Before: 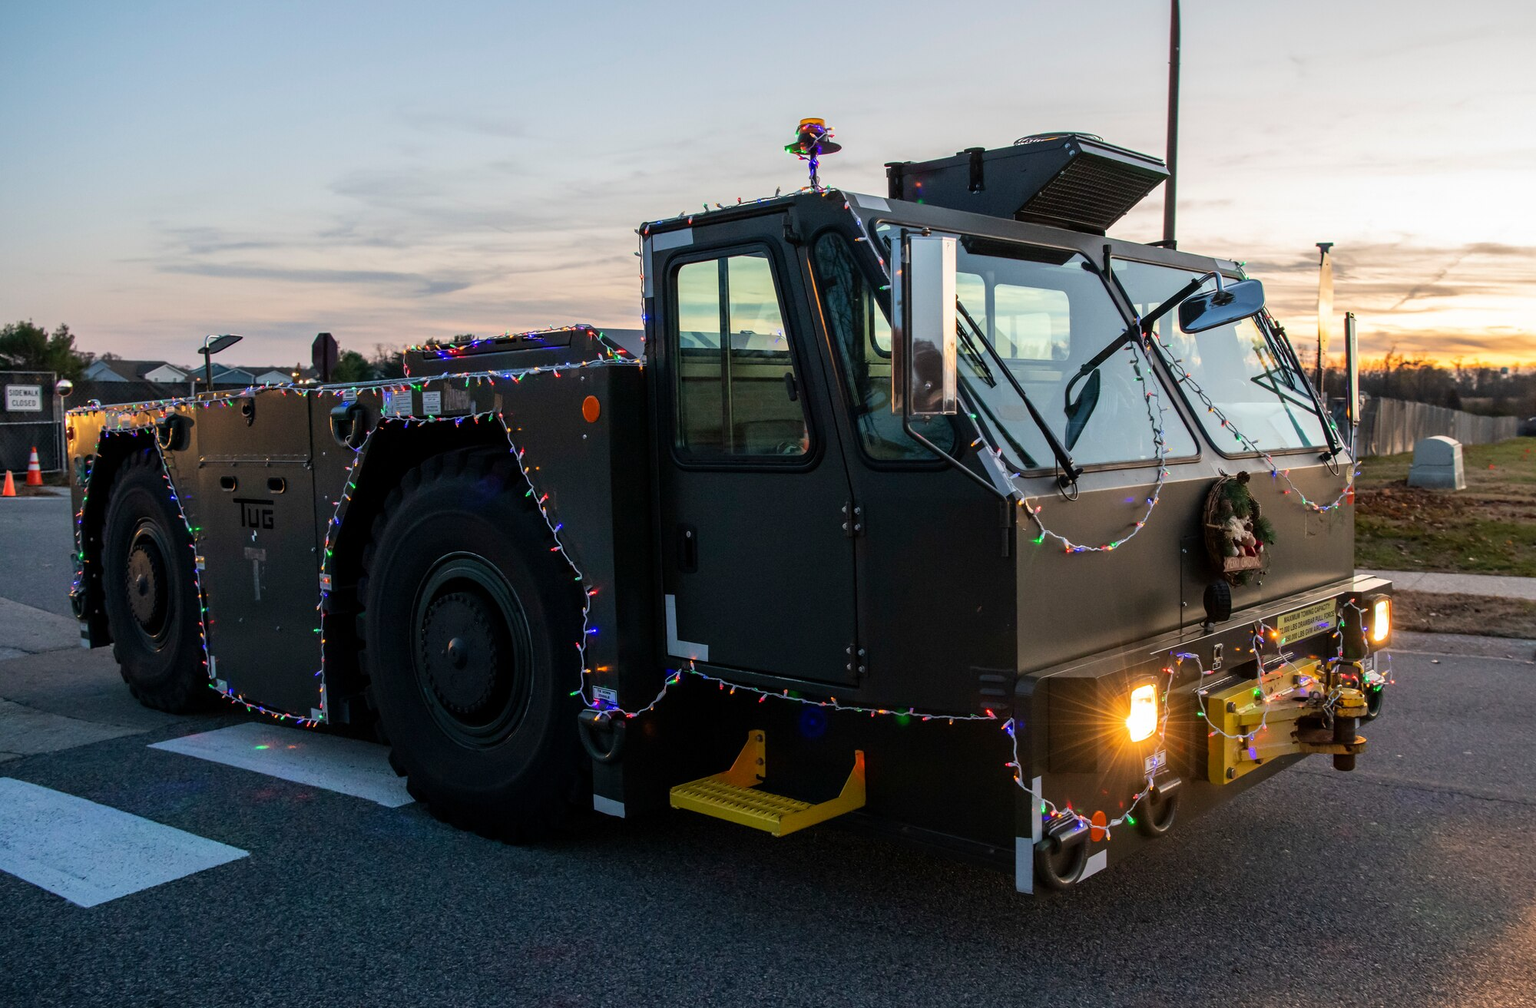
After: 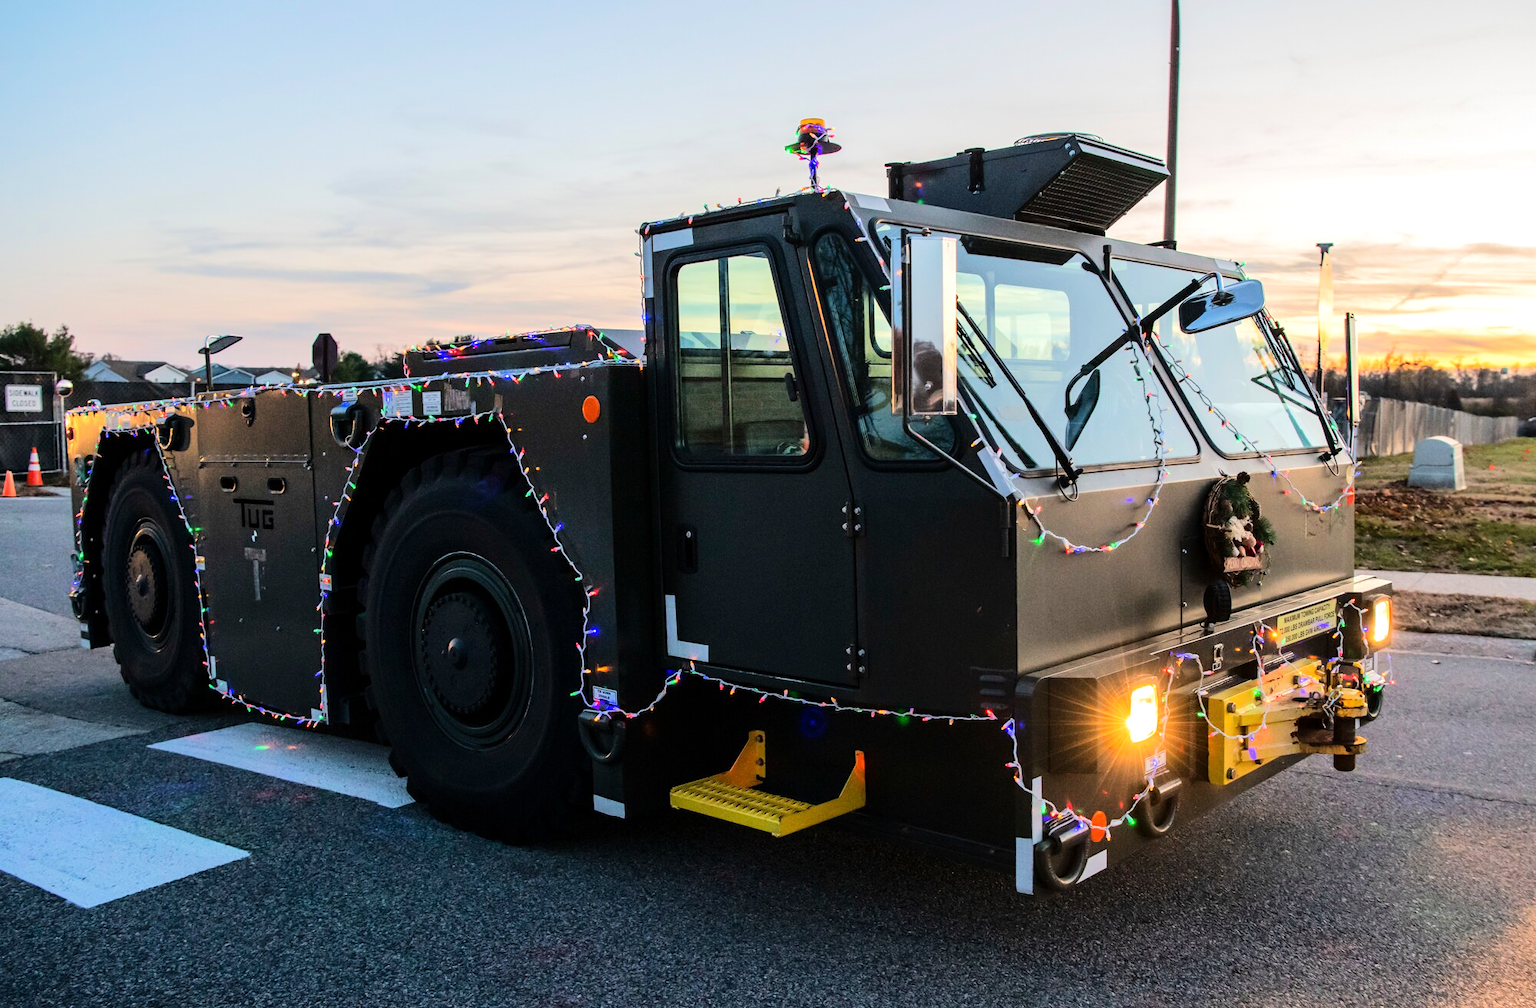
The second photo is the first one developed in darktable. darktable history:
tone equalizer: -7 EV 0.147 EV, -6 EV 0.572 EV, -5 EV 1.14 EV, -4 EV 1.37 EV, -3 EV 1.16 EV, -2 EV 0.6 EV, -1 EV 0.166 EV, edges refinement/feathering 500, mask exposure compensation -1.57 EV, preserve details no
